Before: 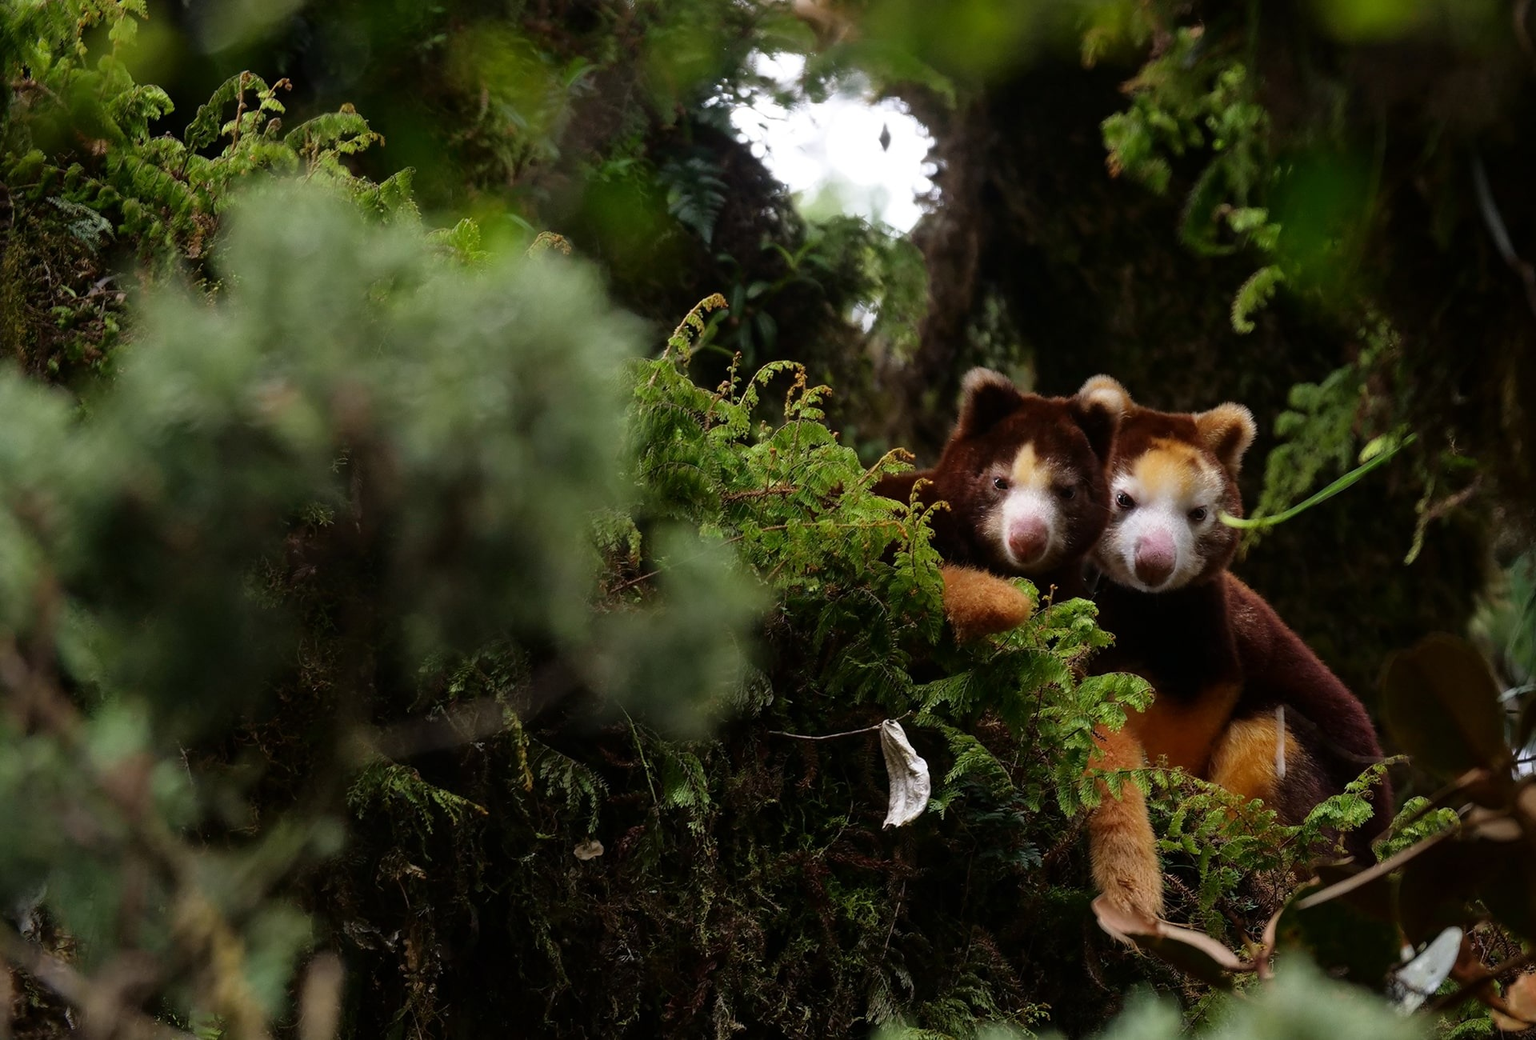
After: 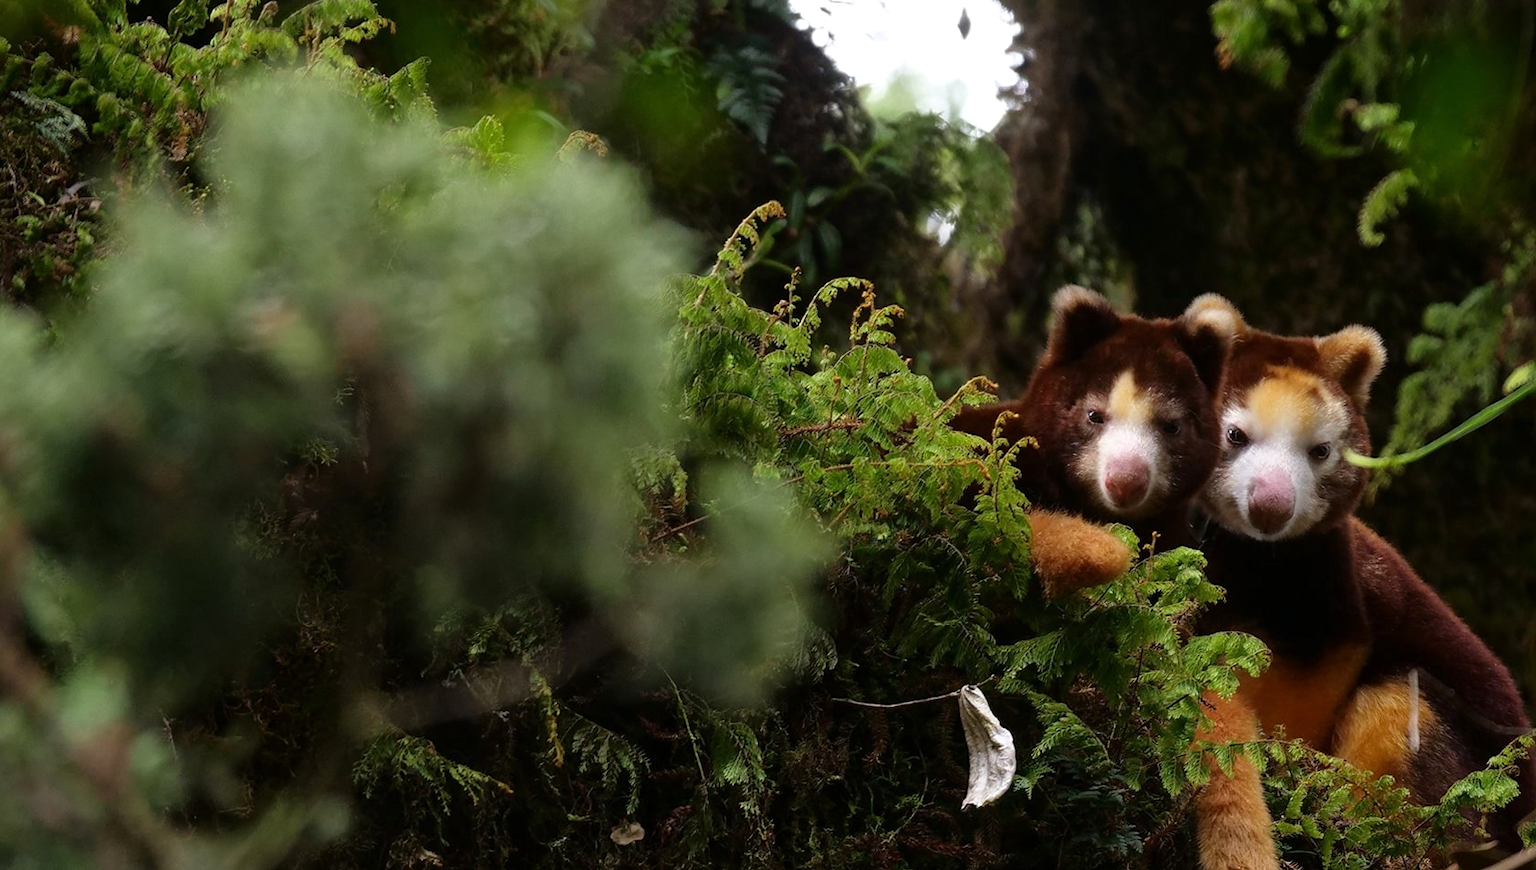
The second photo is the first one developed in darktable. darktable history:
exposure: exposure 0.2 EV, compensate highlight preservation false
crop and rotate: left 2.425%, top 11.305%, right 9.6%, bottom 15.08%
